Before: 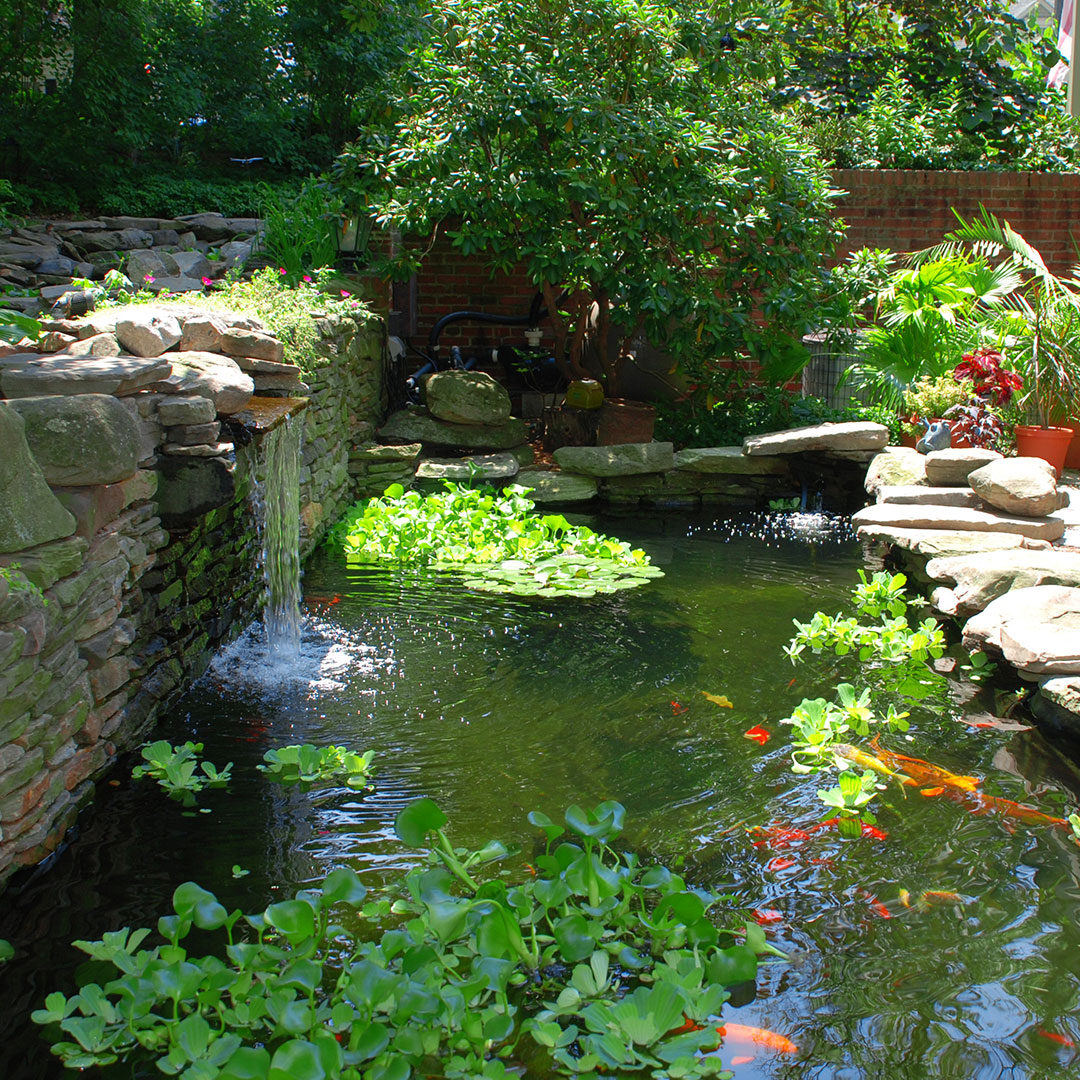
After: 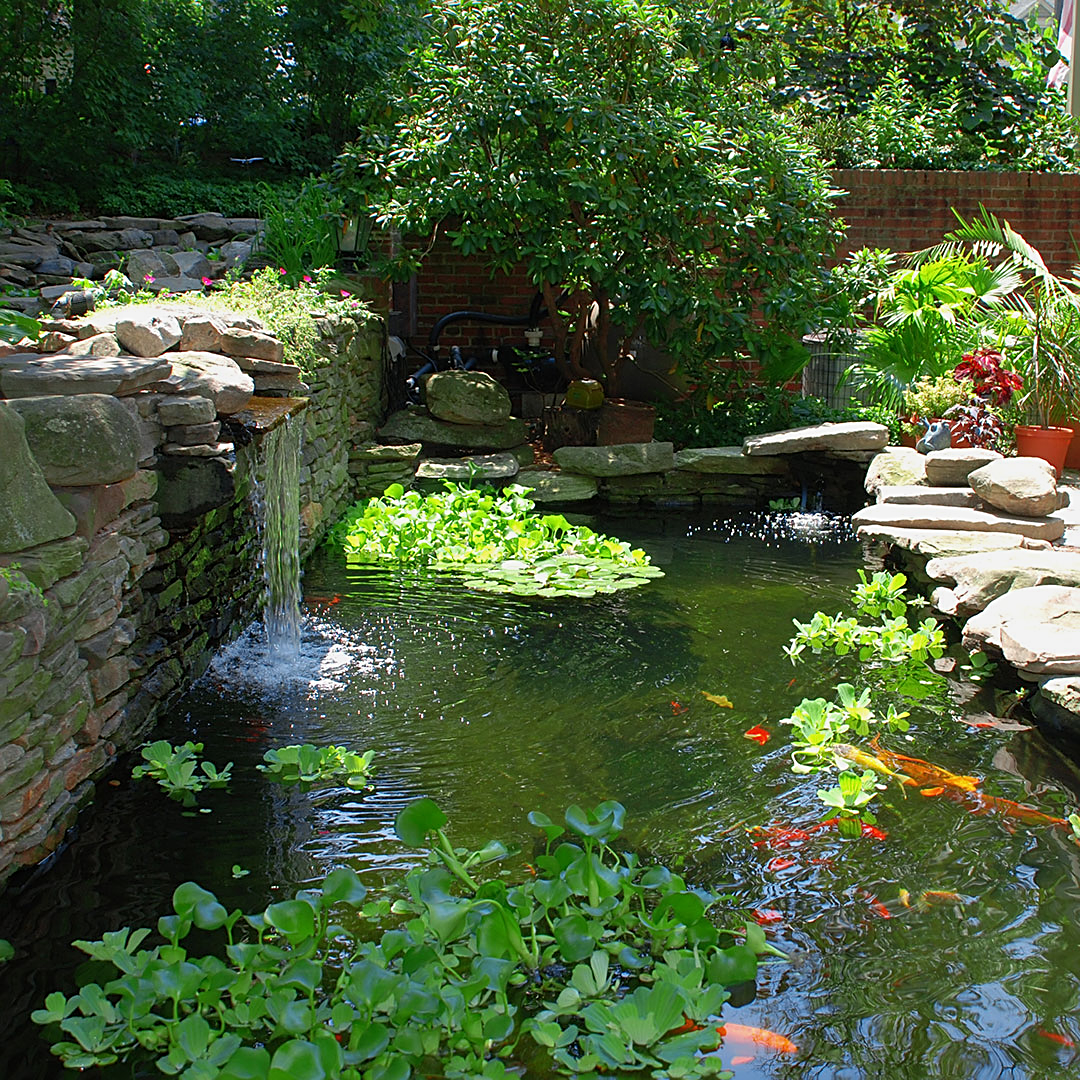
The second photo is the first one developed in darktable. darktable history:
sharpen: on, module defaults
exposure: exposure -0.157 EV, compensate highlight preservation false
